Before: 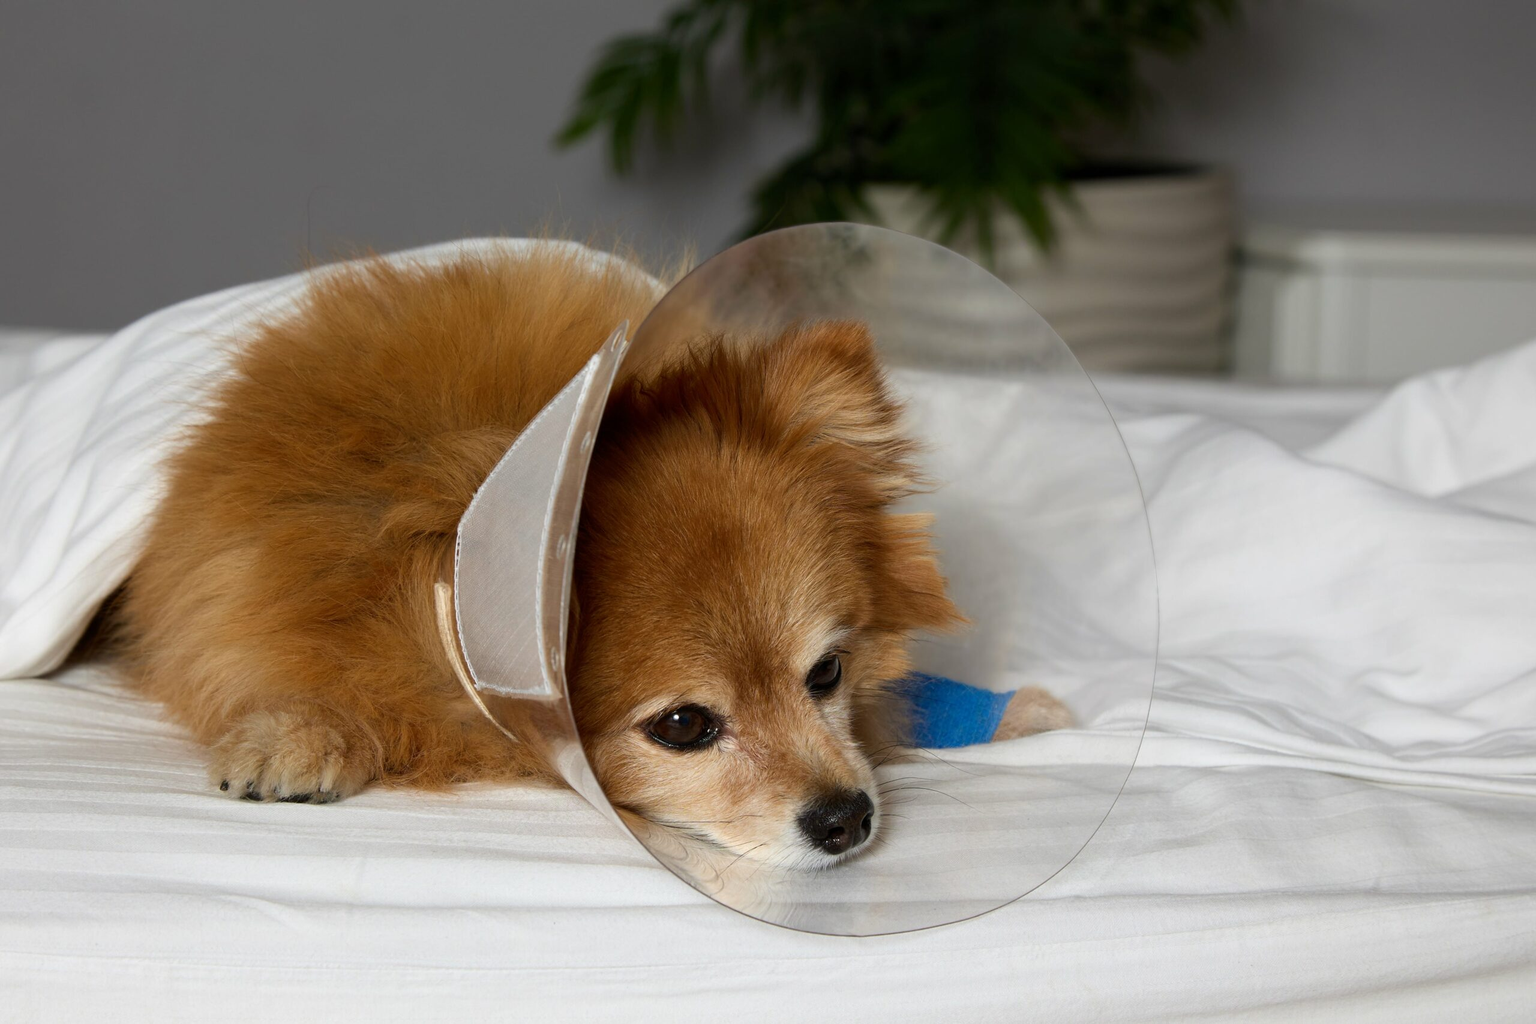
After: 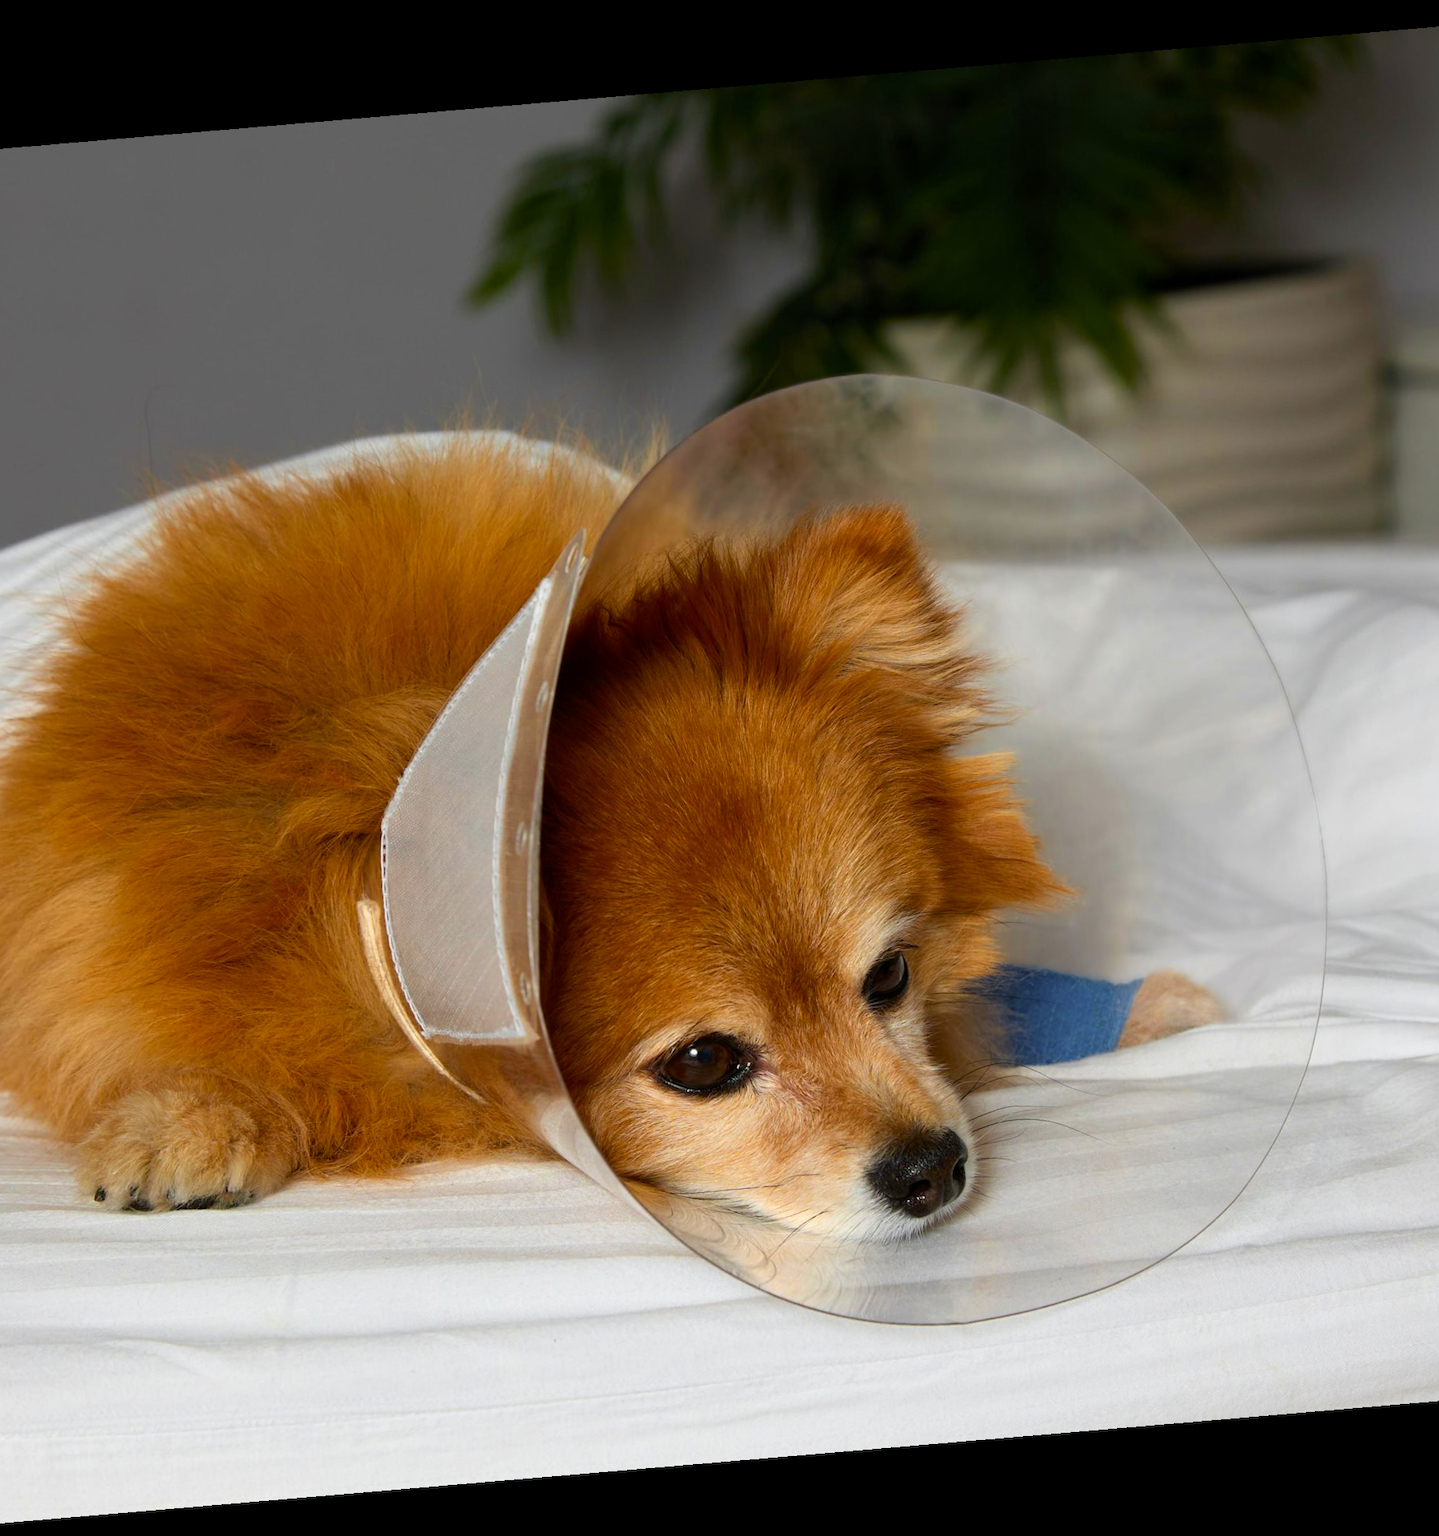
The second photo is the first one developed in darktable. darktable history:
rotate and perspective: rotation -4.86°, automatic cropping off
color zones: curves: ch0 [(0, 0.511) (0.143, 0.531) (0.286, 0.56) (0.429, 0.5) (0.571, 0.5) (0.714, 0.5) (0.857, 0.5) (1, 0.5)]; ch1 [(0, 0.525) (0.143, 0.705) (0.286, 0.715) (0.429, 0.35) (0.571, 0.35) (0.714, 0.35) (0.857, 0.4) (1, 0.4)]; ch2 [(0, 0.572) (0.143, 0.512) (0.286, 0.473) (0.429, 0.45) (0.571, 0.5) (0.714, 0.5) (0.857, 0.518) (1, 0.518)]
crop and rotate: left 13.342%, right 19.991%
